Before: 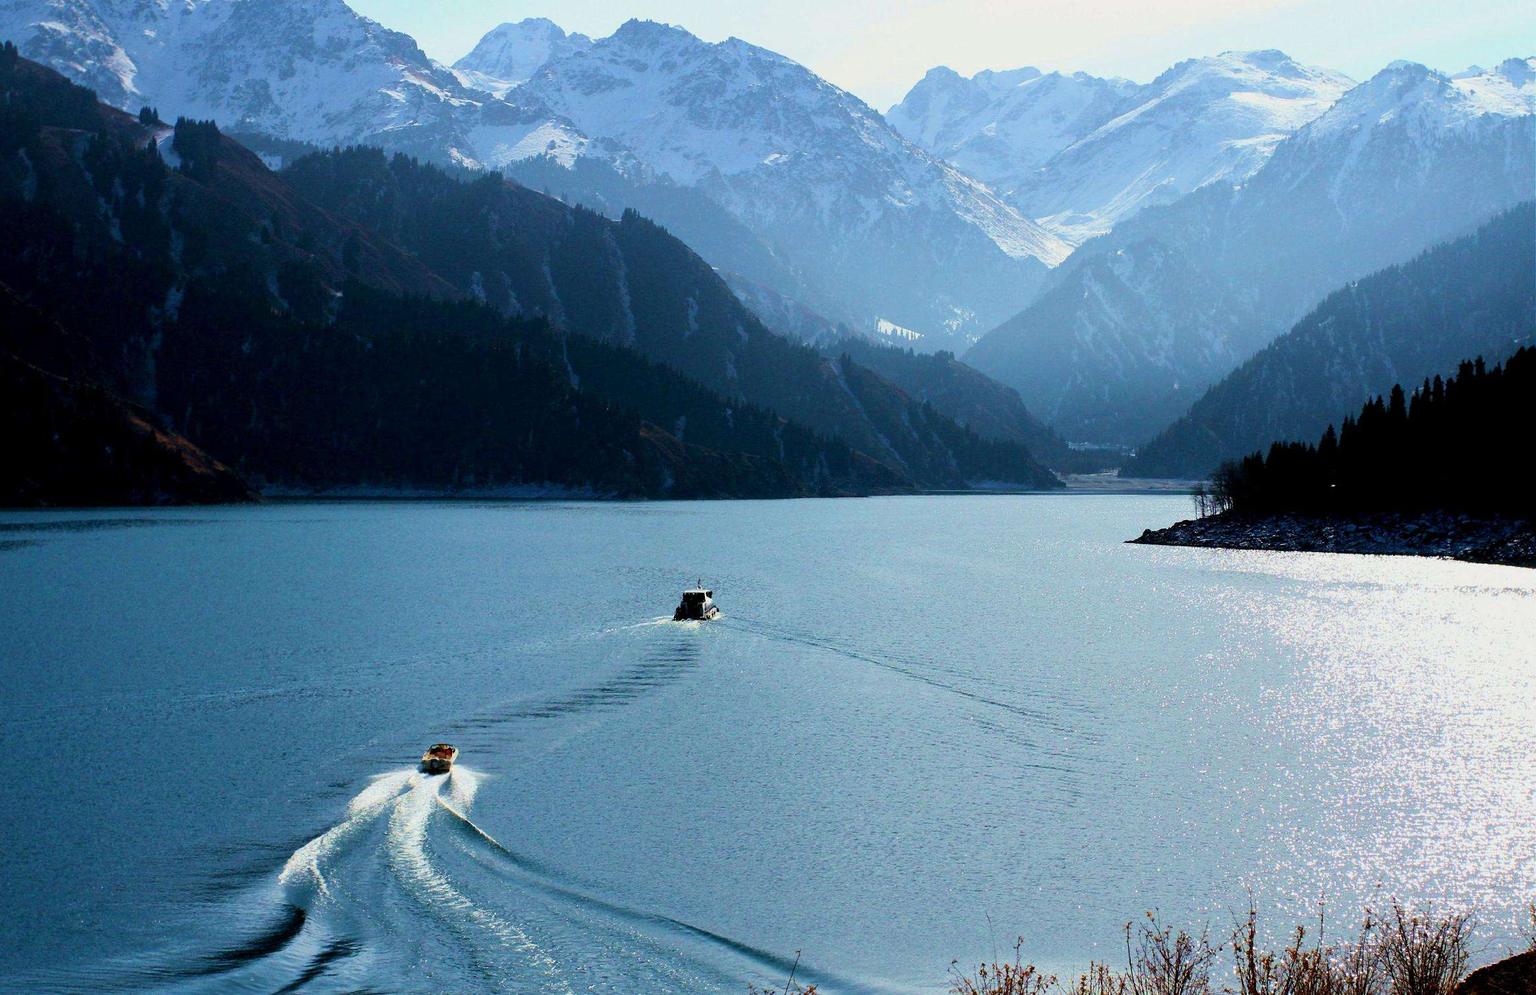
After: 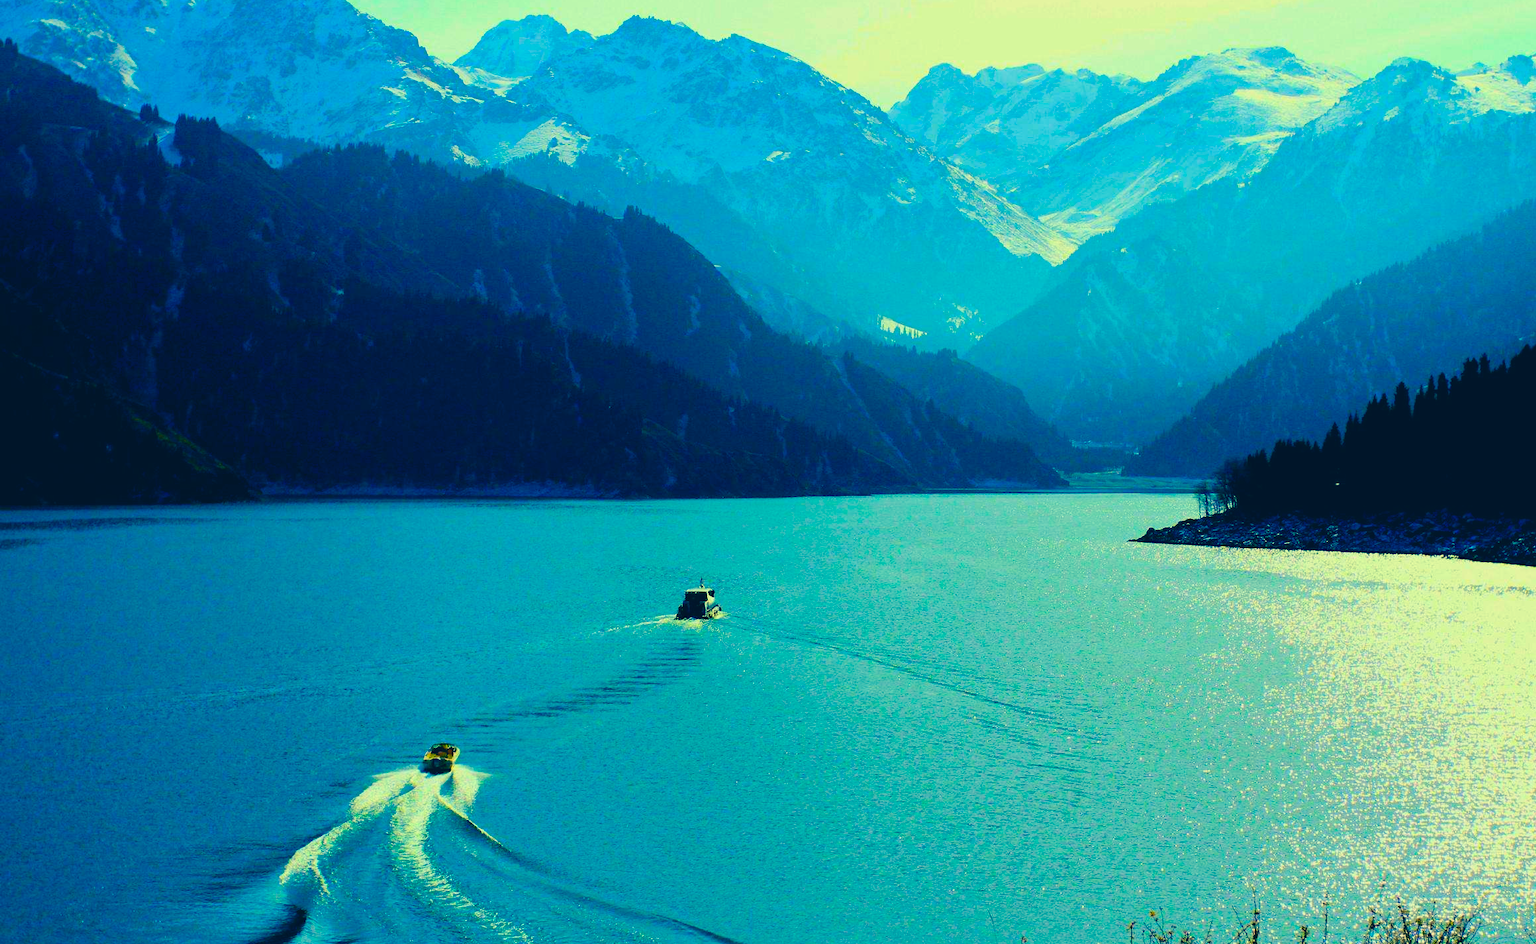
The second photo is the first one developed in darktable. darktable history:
color correction: highlights a* -15.58, highlights b* 39.57, shadows a* -39.7, shadows b* -26.68
color balance rgb: linear chroma grading › global chroma 41.799%, perceptual saturation grading › global saturation 25.433%
crop: top 0.383%, right 0.264%, bottom 5.05%
